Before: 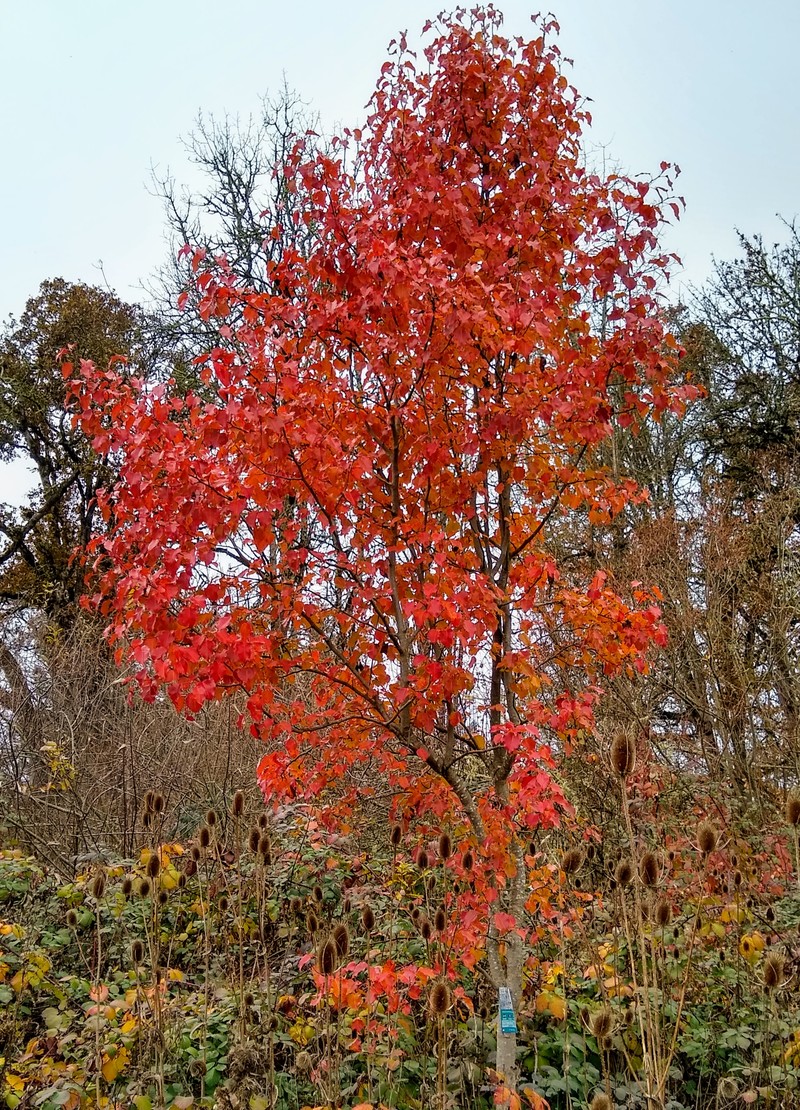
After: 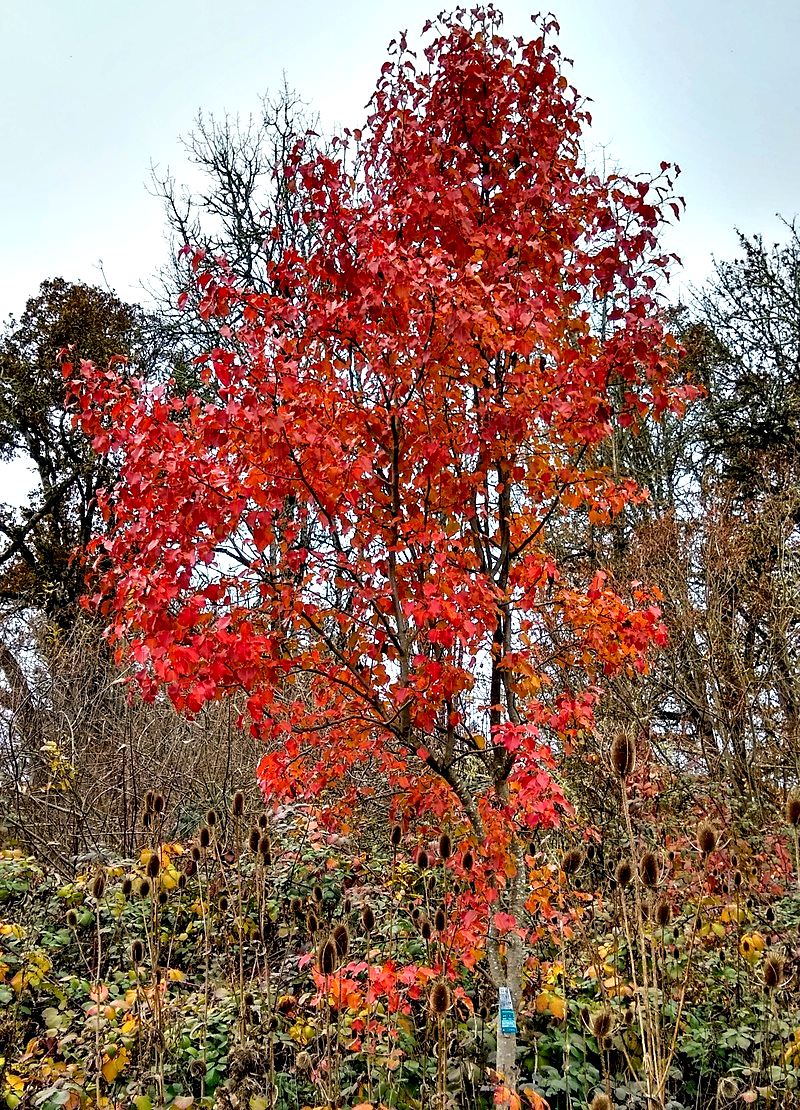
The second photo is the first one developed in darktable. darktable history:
sharpen: amount 0.212
contrast equalizer: y [[0.6 ×6], [0.55 ×6], [0 ×6], [0 ×6], [0 ×6]]
